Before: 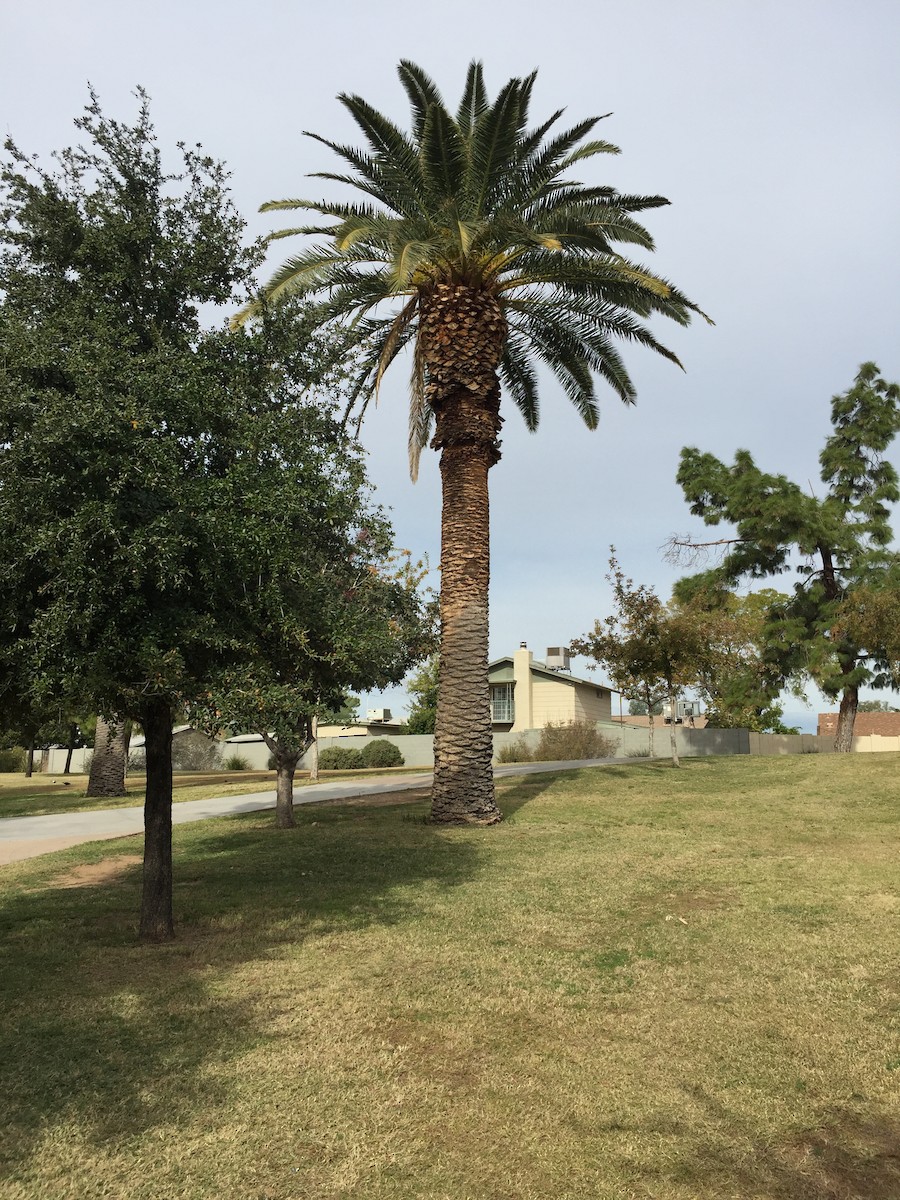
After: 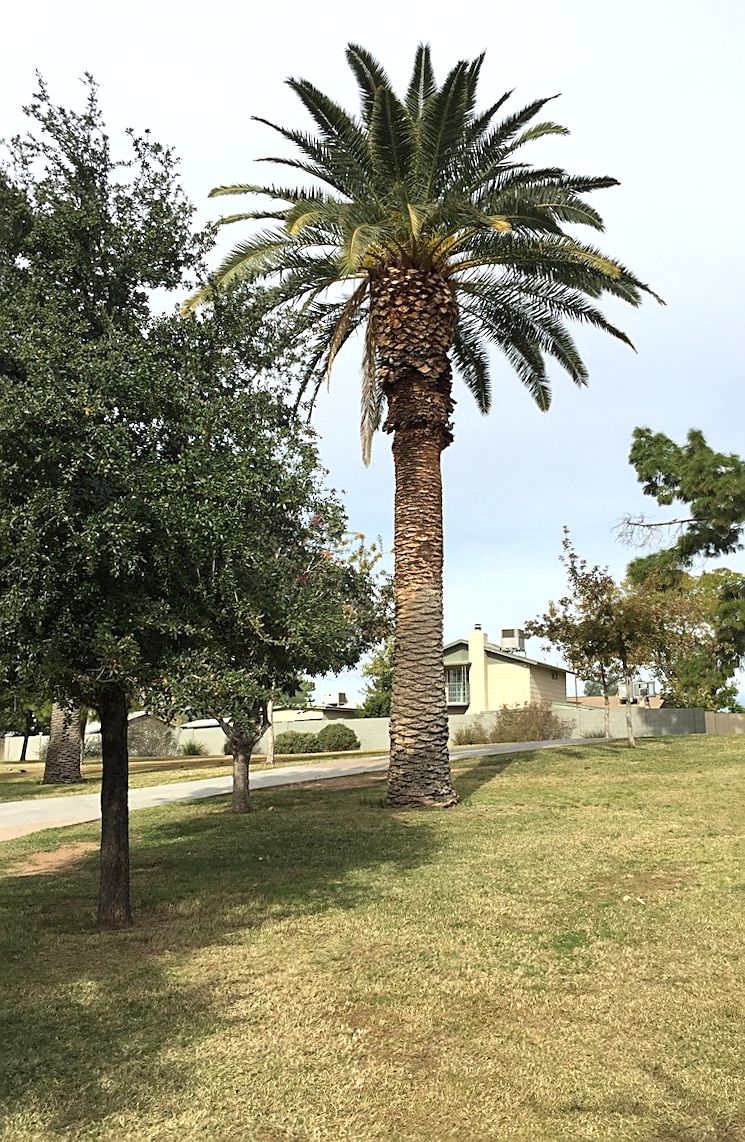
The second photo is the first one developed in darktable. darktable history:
crop and rotate: angle 0.671°, left 4.422%, top 0.741%, right 11.501%, bottom 2.603%
exposure: black level correction 0, exposure 0.5 EV, compensate exposure bias true, compensate highlight preservation false
sharpen: on, module defaults
